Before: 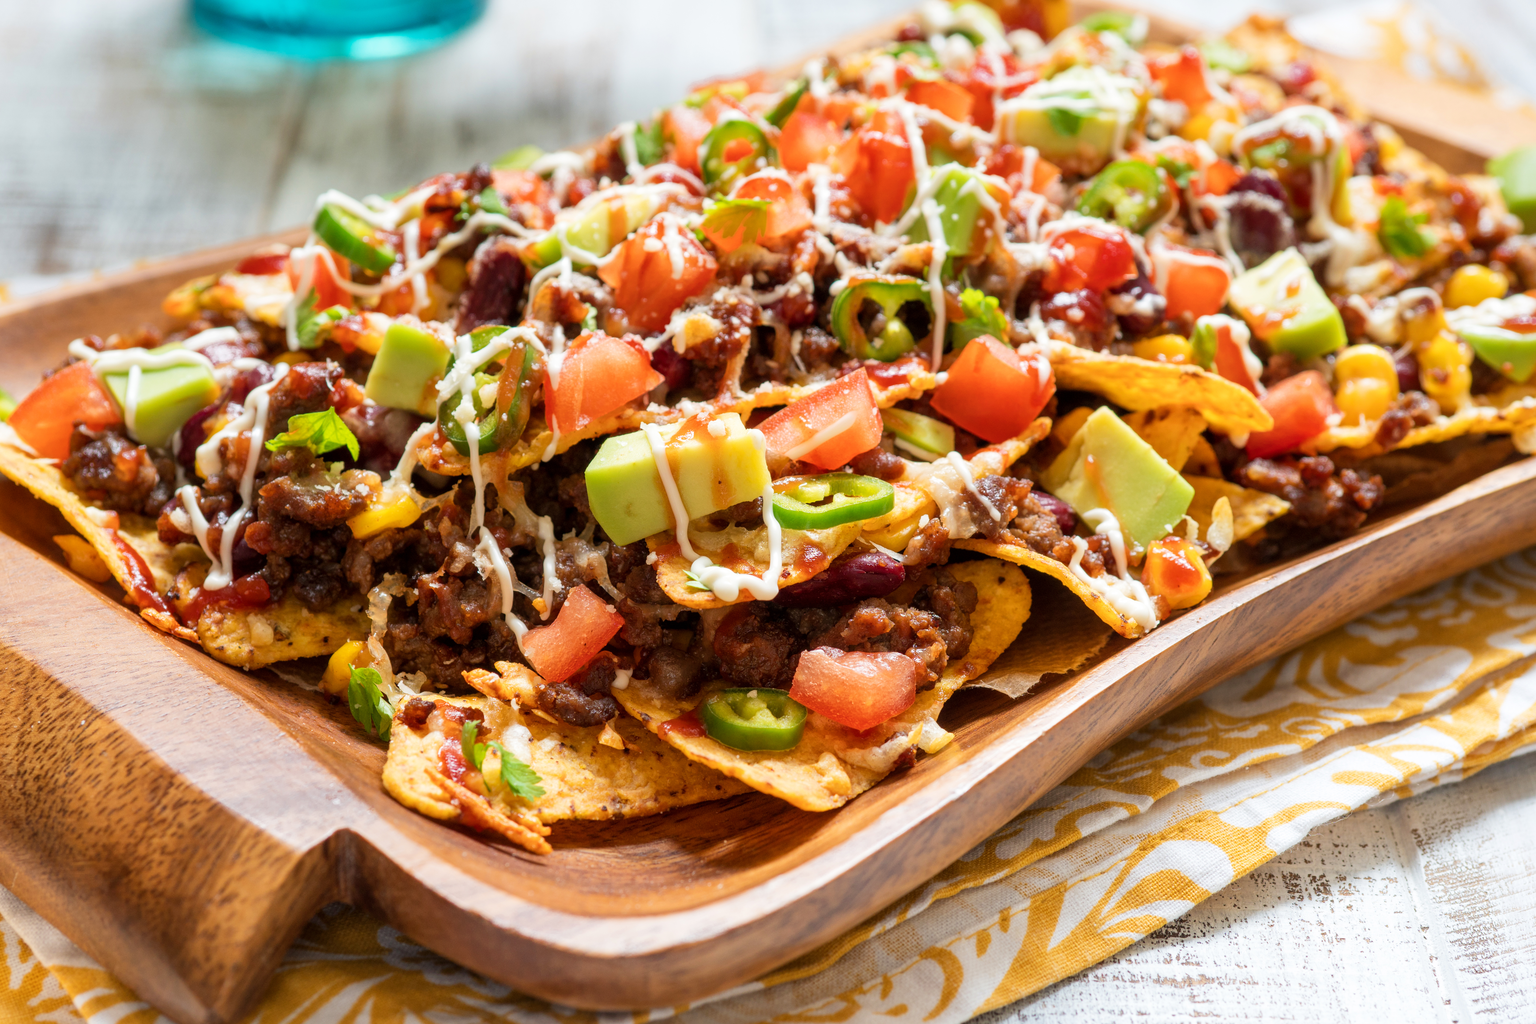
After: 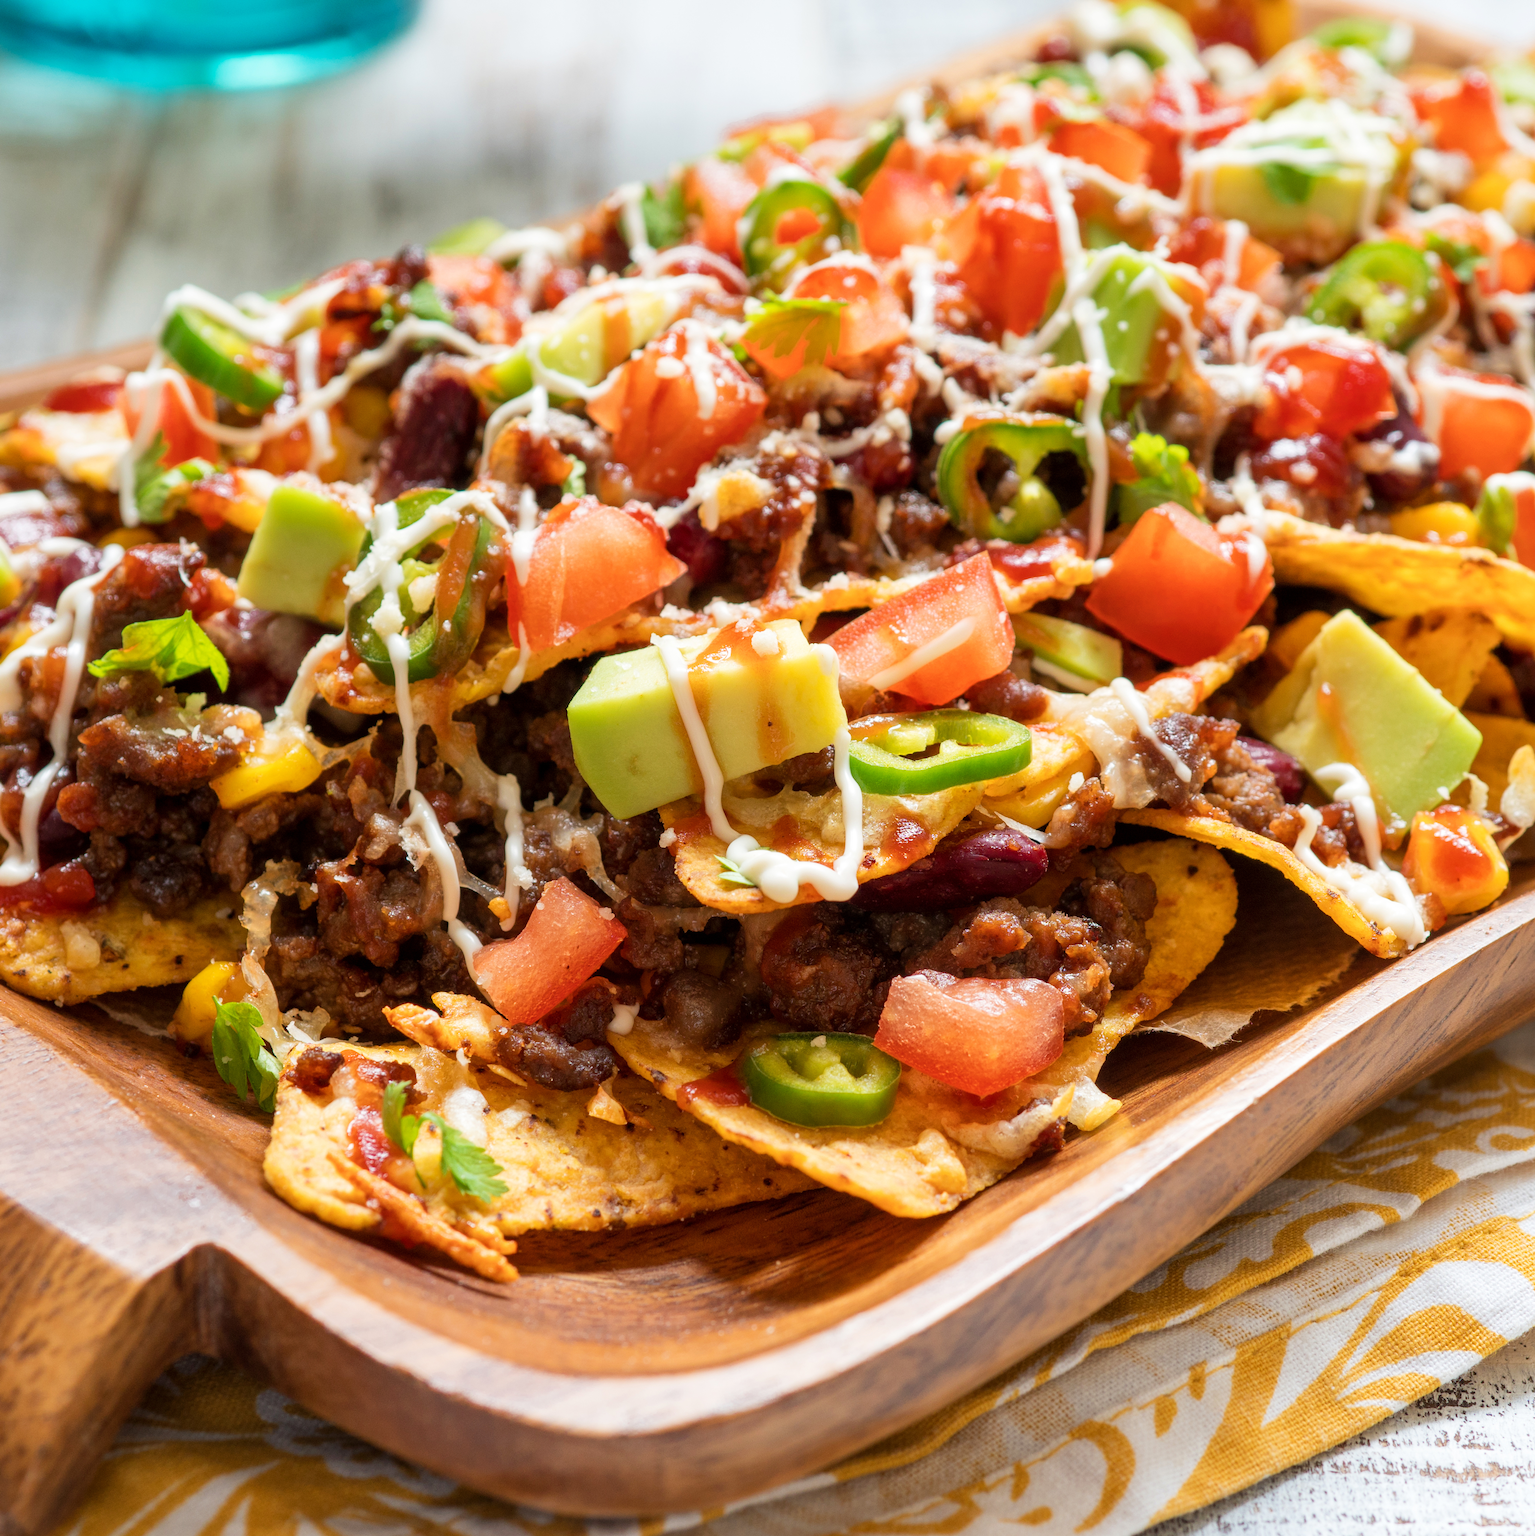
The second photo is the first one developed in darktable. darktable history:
crop and rotate: left 13.47%, right 19.88%
